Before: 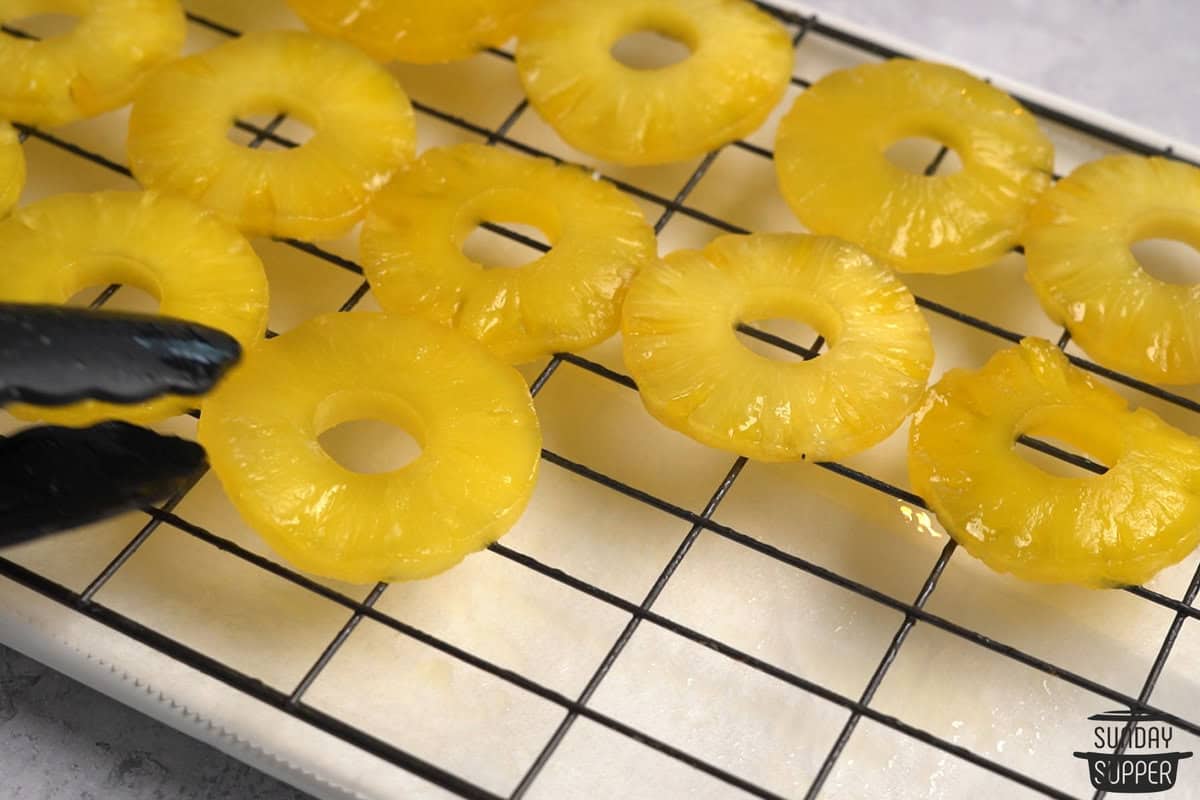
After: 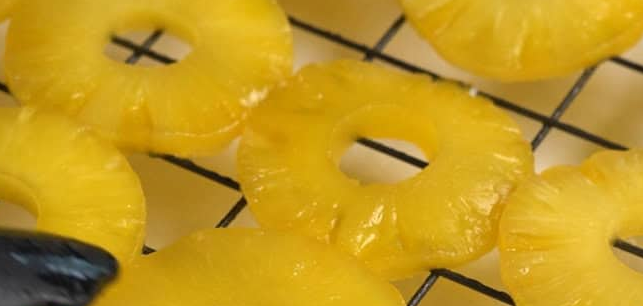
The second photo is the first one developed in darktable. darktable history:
crop: left 10.28%, top 10.518%, right 36.069%, bottom 51.176%
